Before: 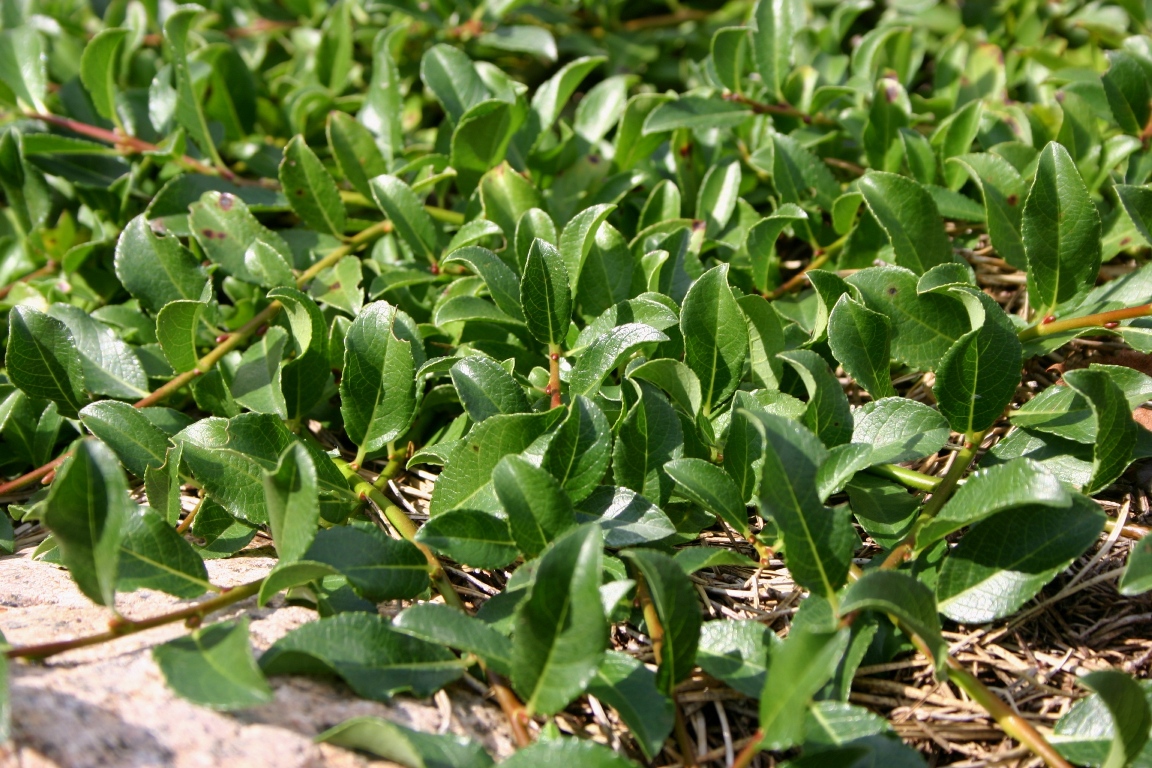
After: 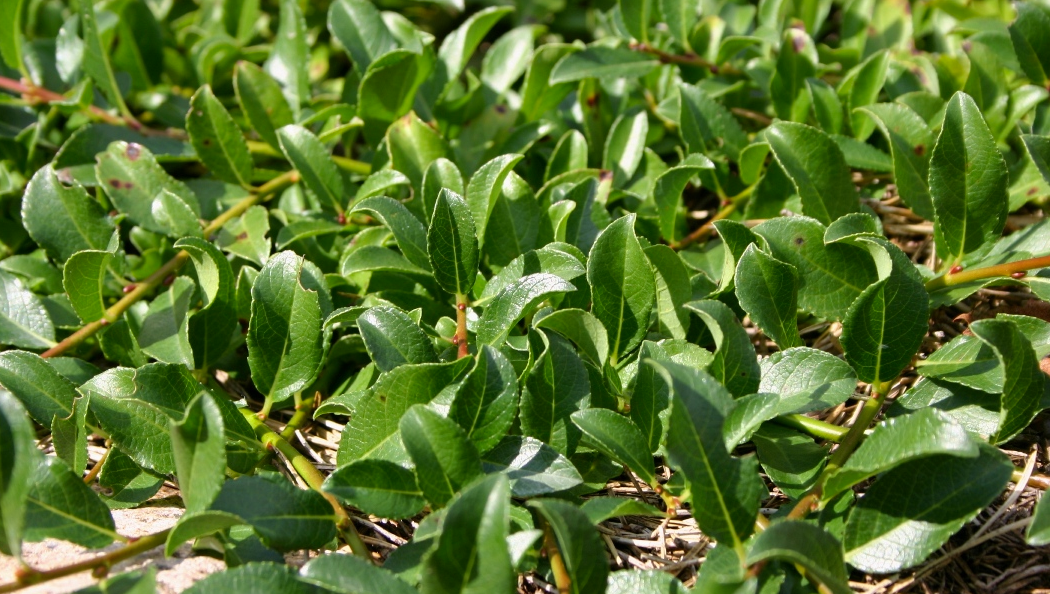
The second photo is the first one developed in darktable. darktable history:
color balance rgb: global vibrance 20%
crop: left 8.155%, top 6.611%, bottom 15.385%
